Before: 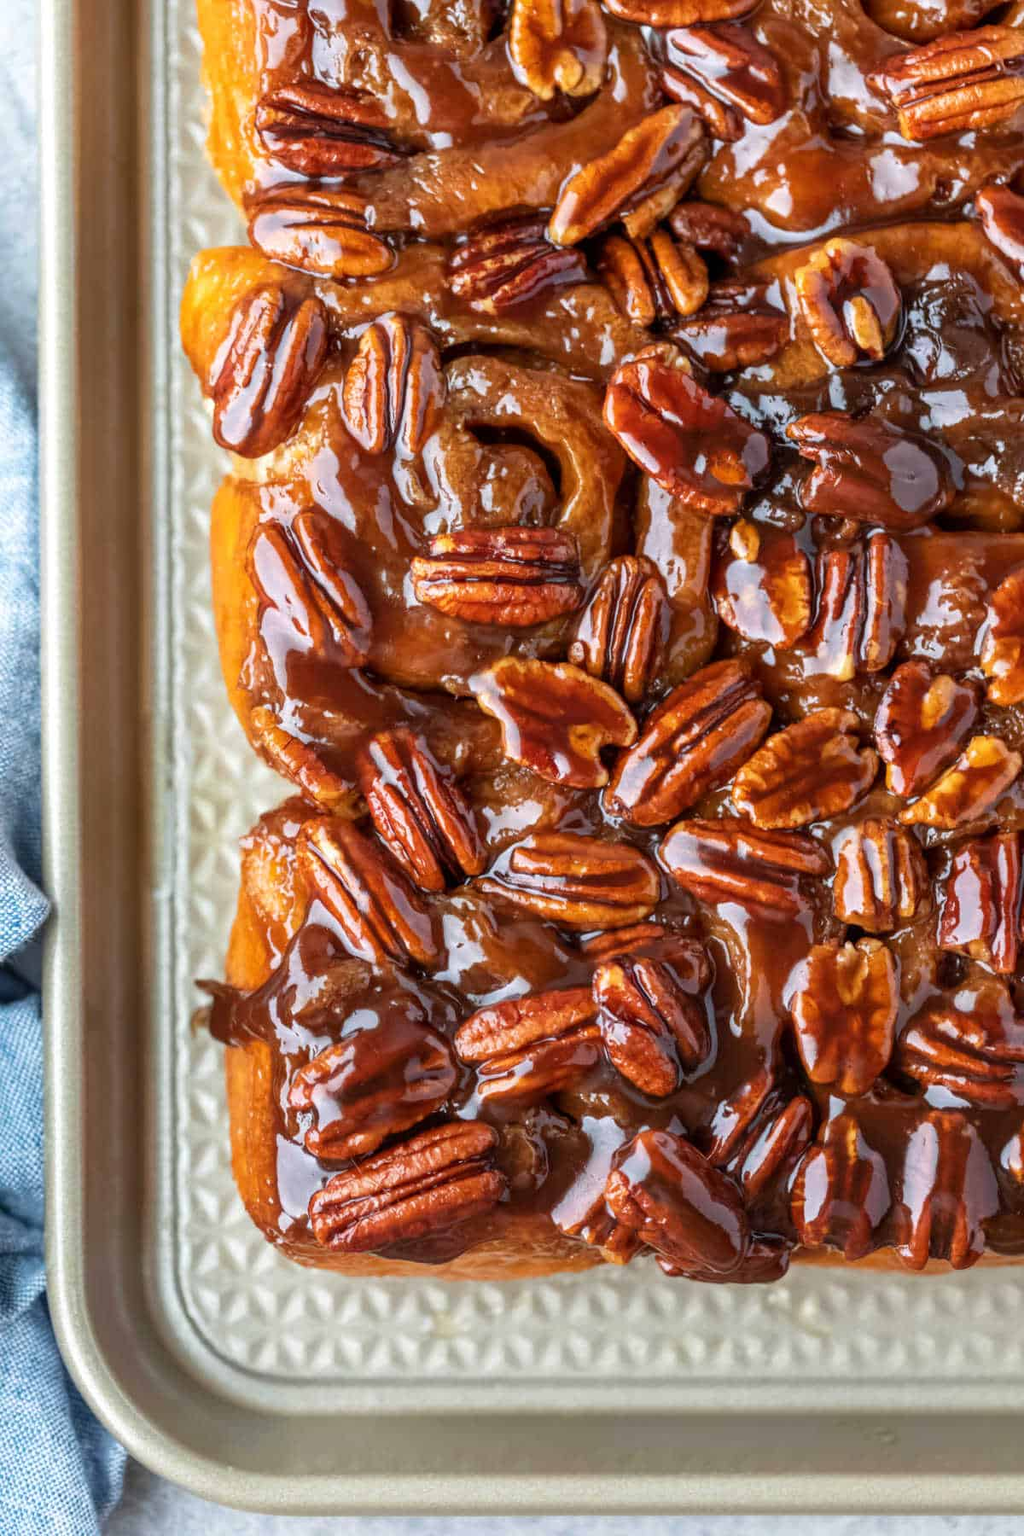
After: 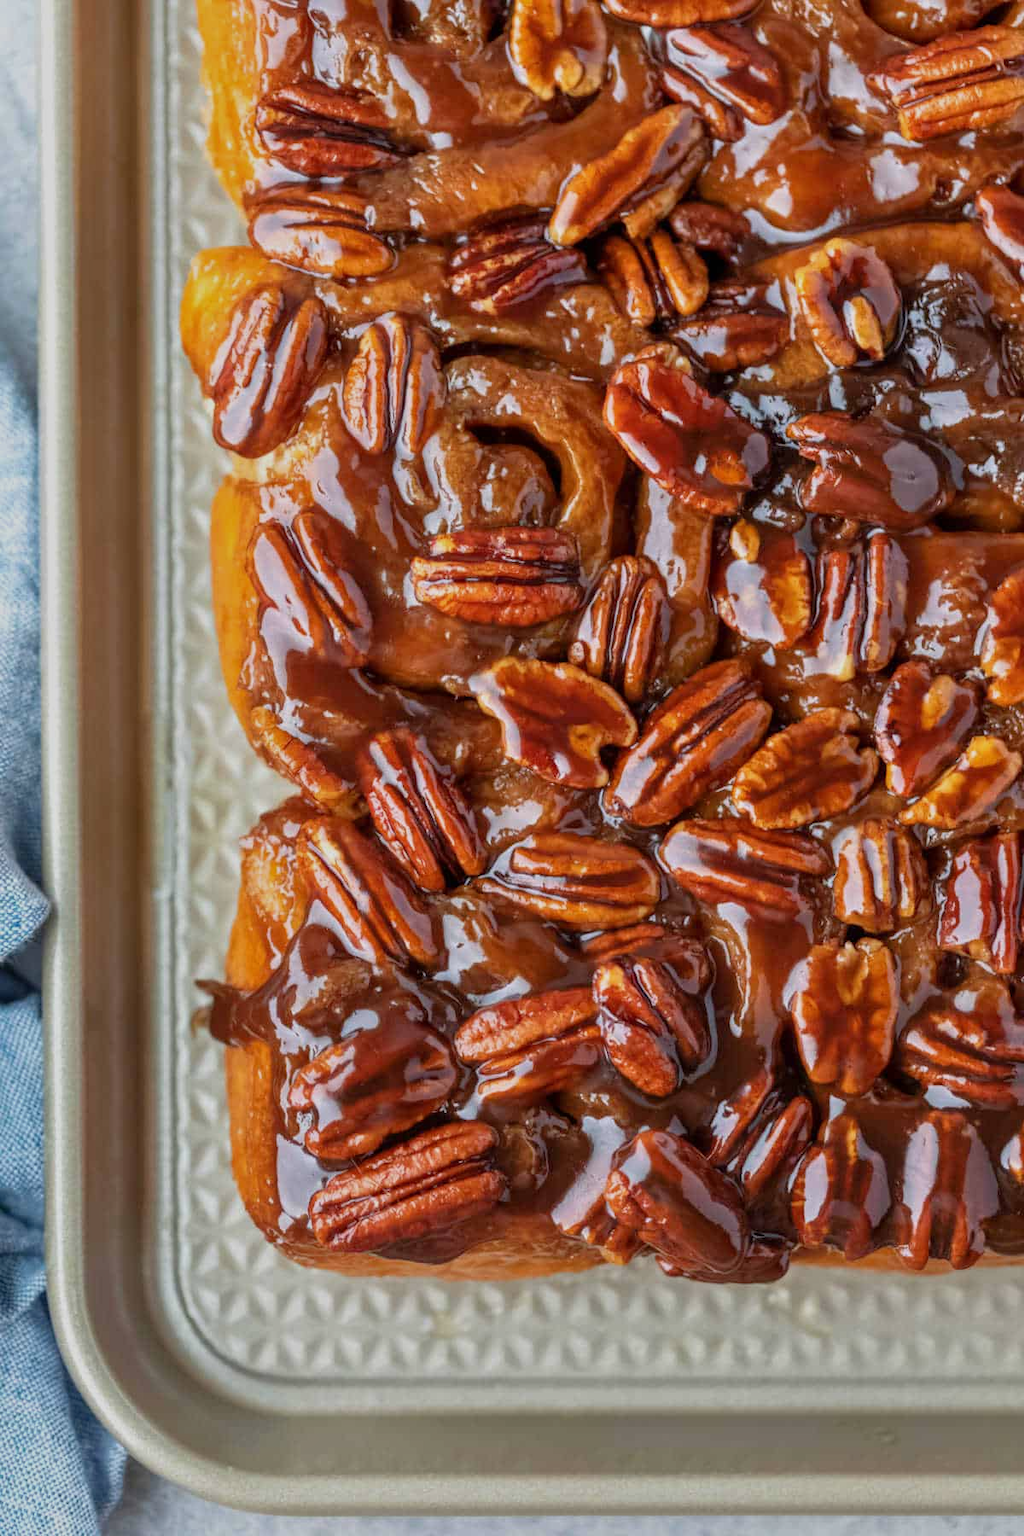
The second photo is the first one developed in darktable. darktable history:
tone equalizer: -8 EV -0.002 EV, -7 EV 0.005 EV, -6 EV -0.018 EV, -5 EV 0.009 EV, -4 EV -0.017 EV, -3 EV 0.017 EV, -2 EV -0.086 EV, -1 EV -0.318 EV, +0 EV -0.584 EV
